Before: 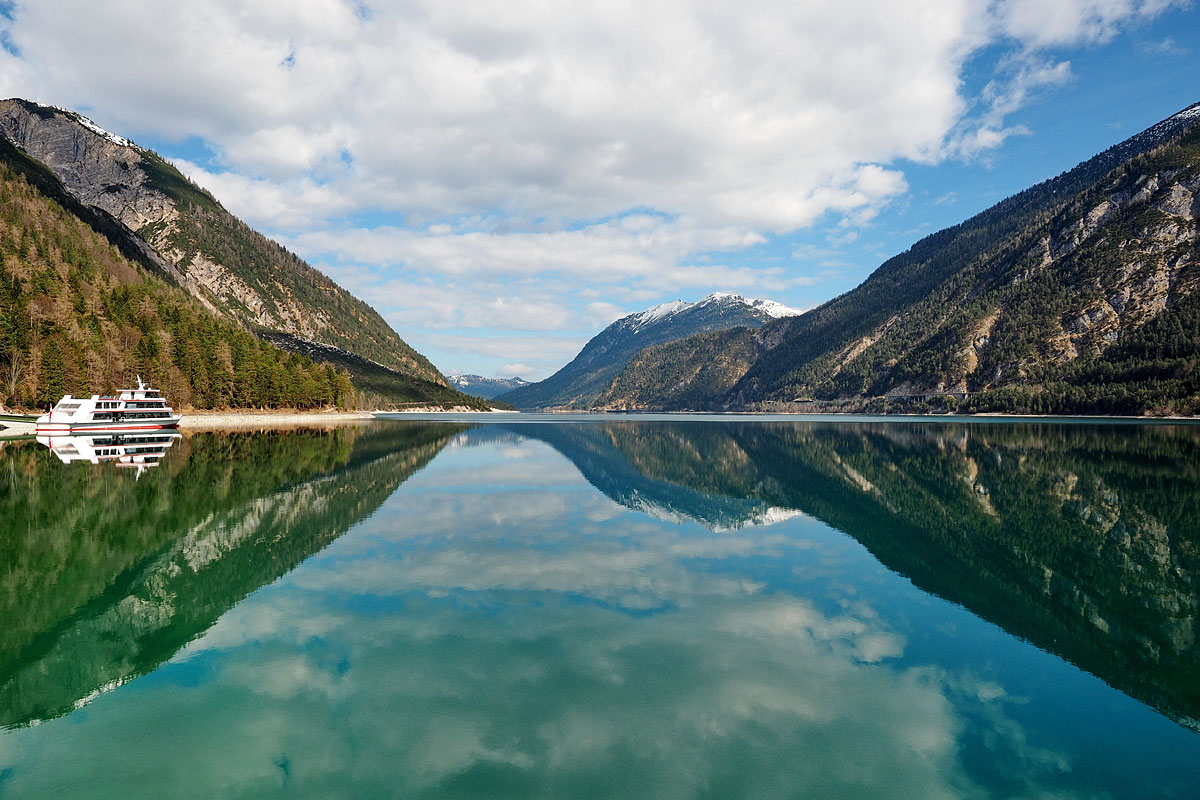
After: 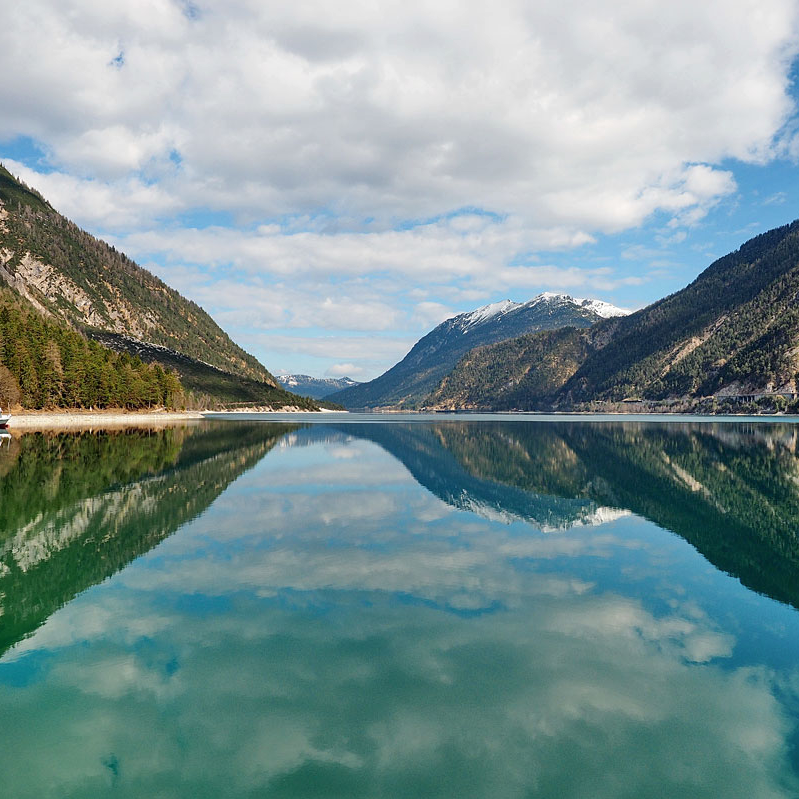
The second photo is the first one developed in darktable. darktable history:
crop and rotate: left 14.292%, right 19.041%
shadows and highlights: shadows 75, highlights -25, soften with gaussian
